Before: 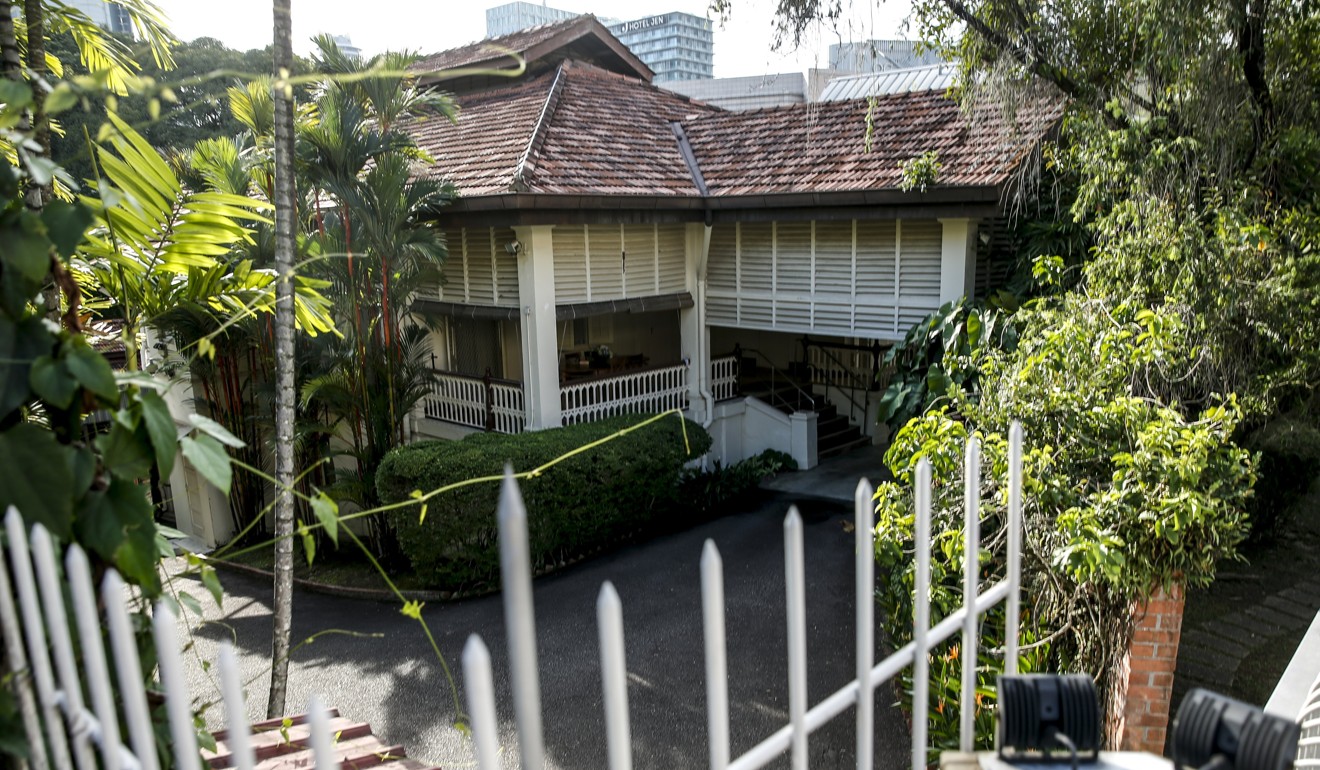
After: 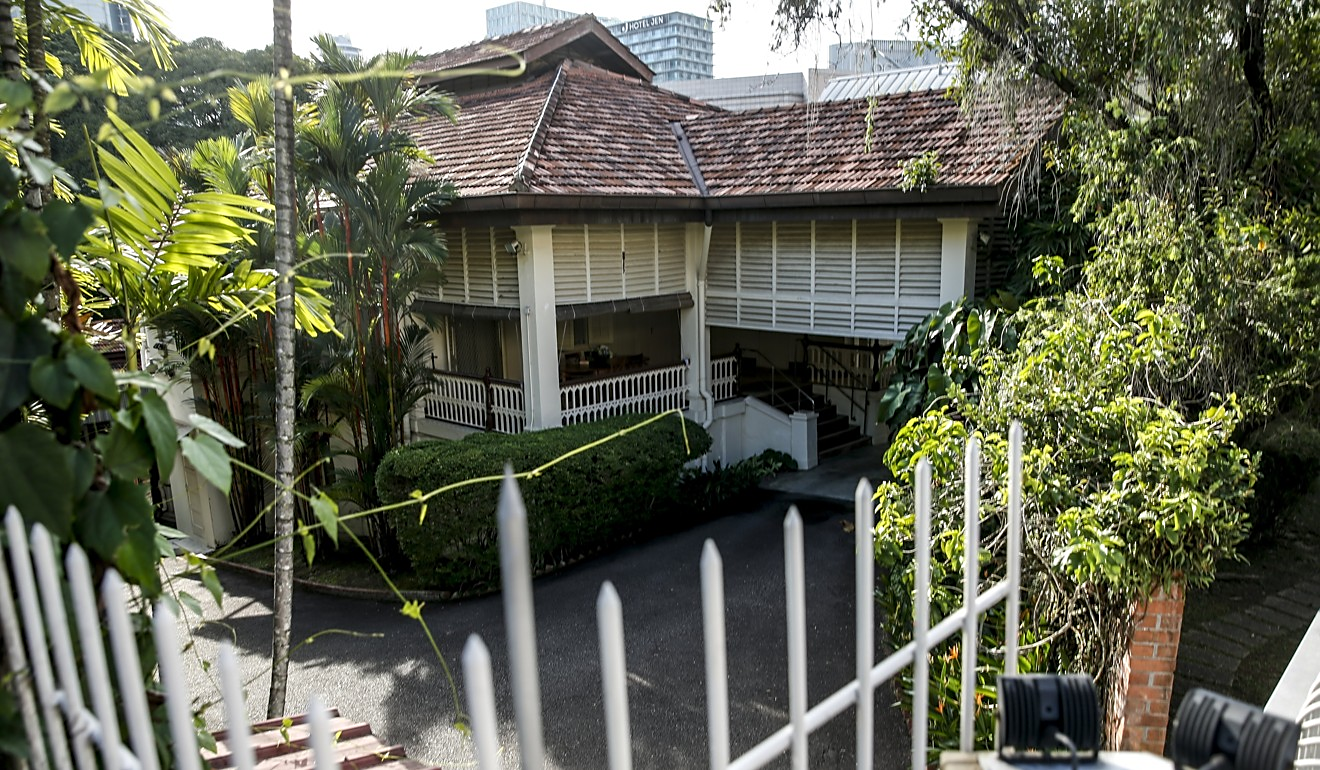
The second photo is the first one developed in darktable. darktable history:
exposure: compensate exposure bias true, compensate highlight preservation false
sharpen: radius 1.879, amount 0.406, threshold 1.7
